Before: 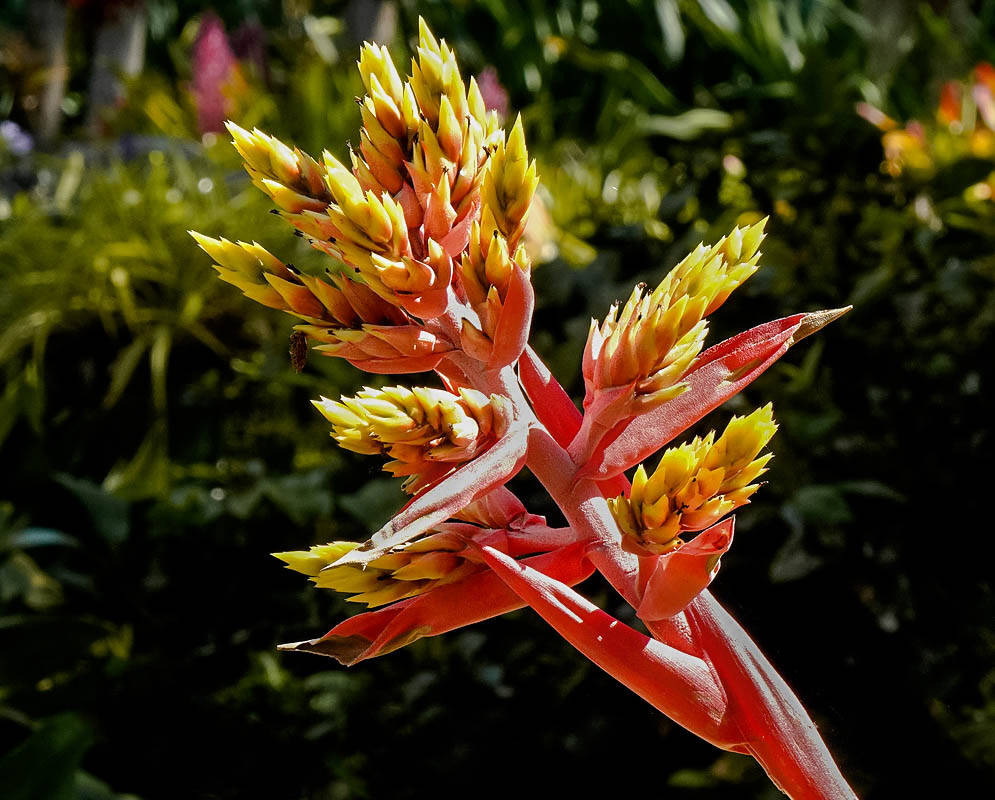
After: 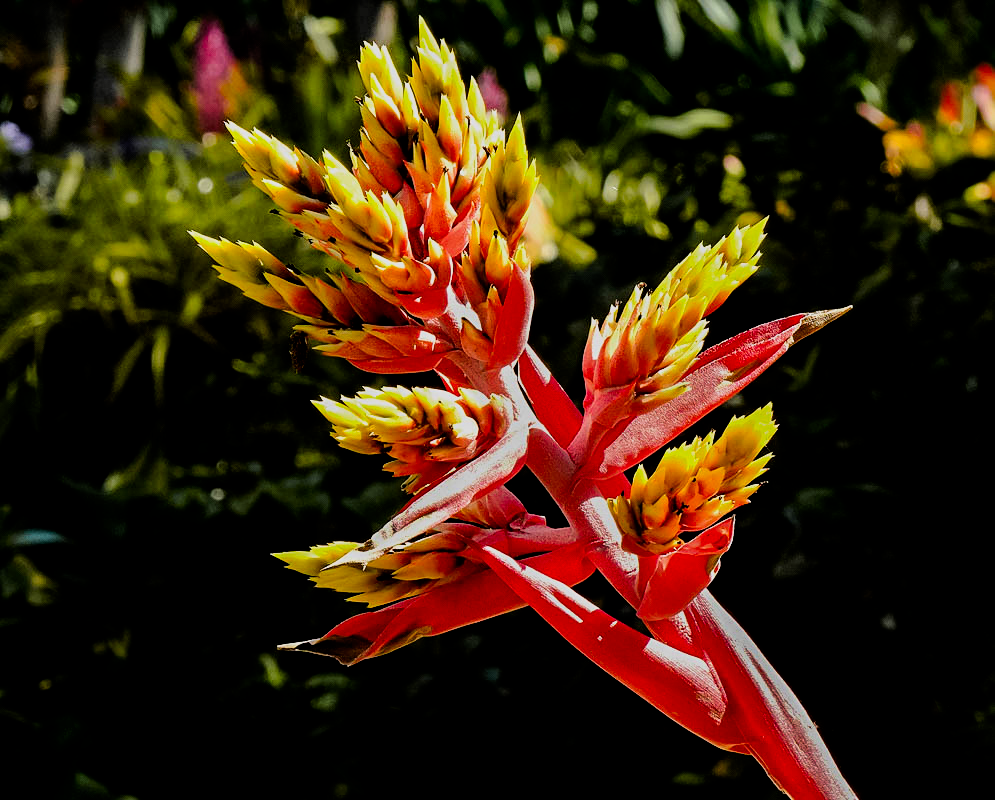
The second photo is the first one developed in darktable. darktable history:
contrast brightness saturation: brightness -0.02, saturation 0.35
filmic rgb: black relative exposure -5 EV, hardness 2.88, contrast 1.4, highlights saturation mix -30%
